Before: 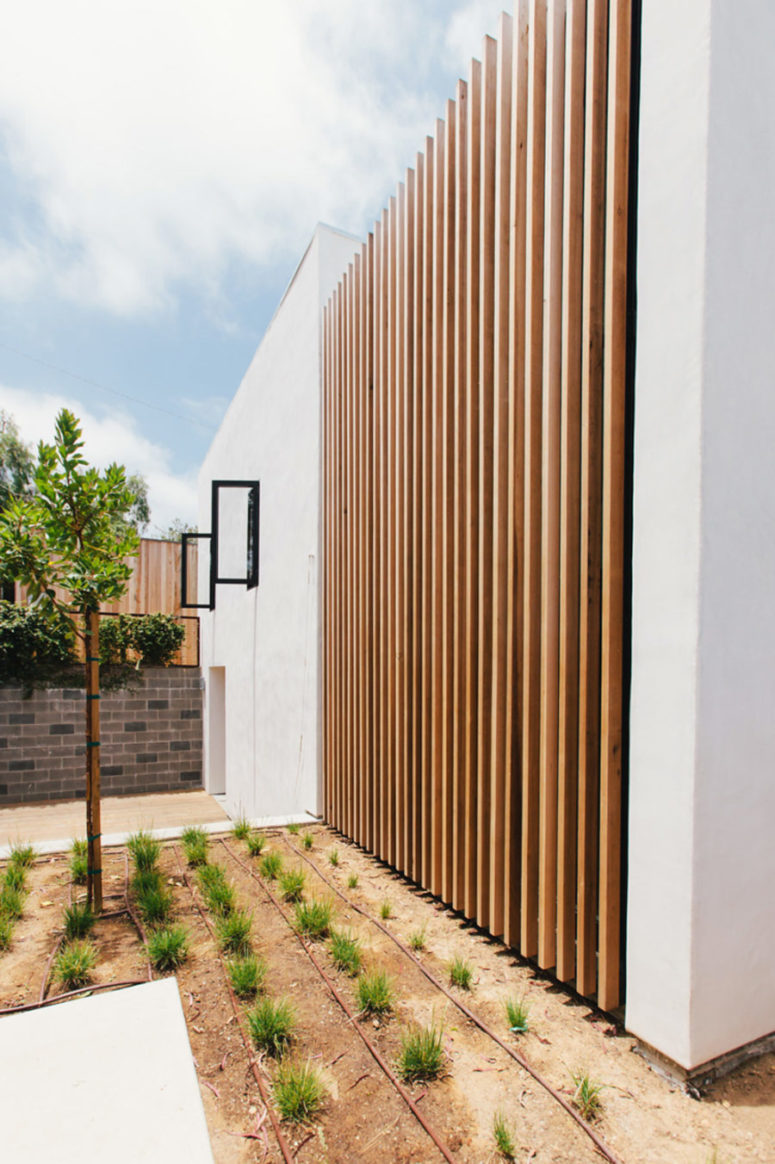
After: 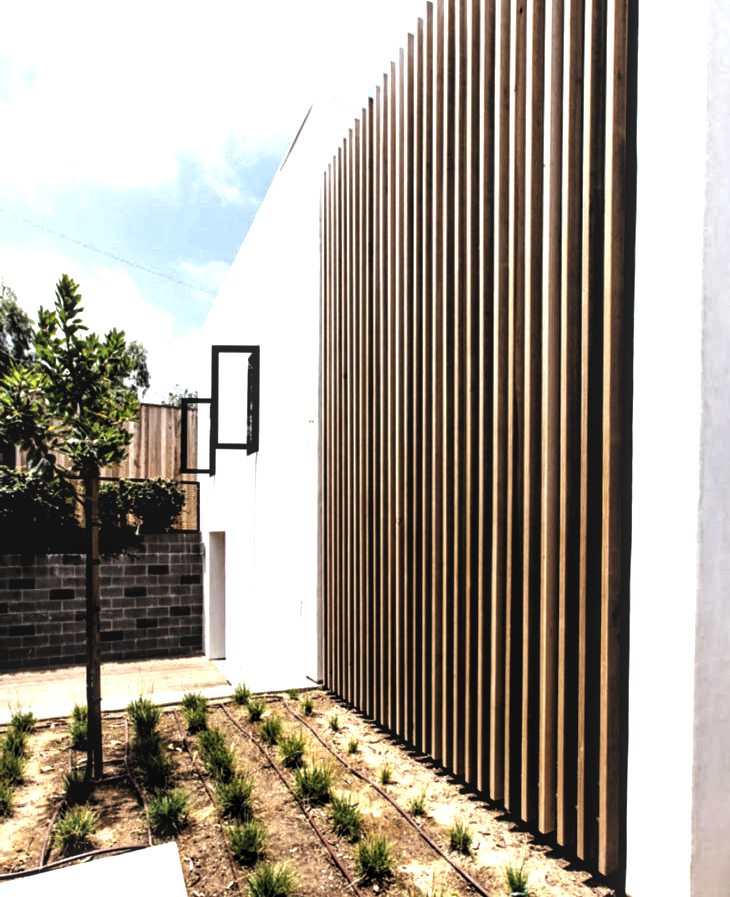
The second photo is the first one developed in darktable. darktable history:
crop and rotate: angle 0.03°, top 11.643%, right 5.651%, bottom 11.189%
exposure: exposure 0.766 EV, compensate highlight preservation false
levels: mode automatic, black 8.58%, gray 59.42%, levels [0, 0.445, 1]
local contrast: detail 130%
